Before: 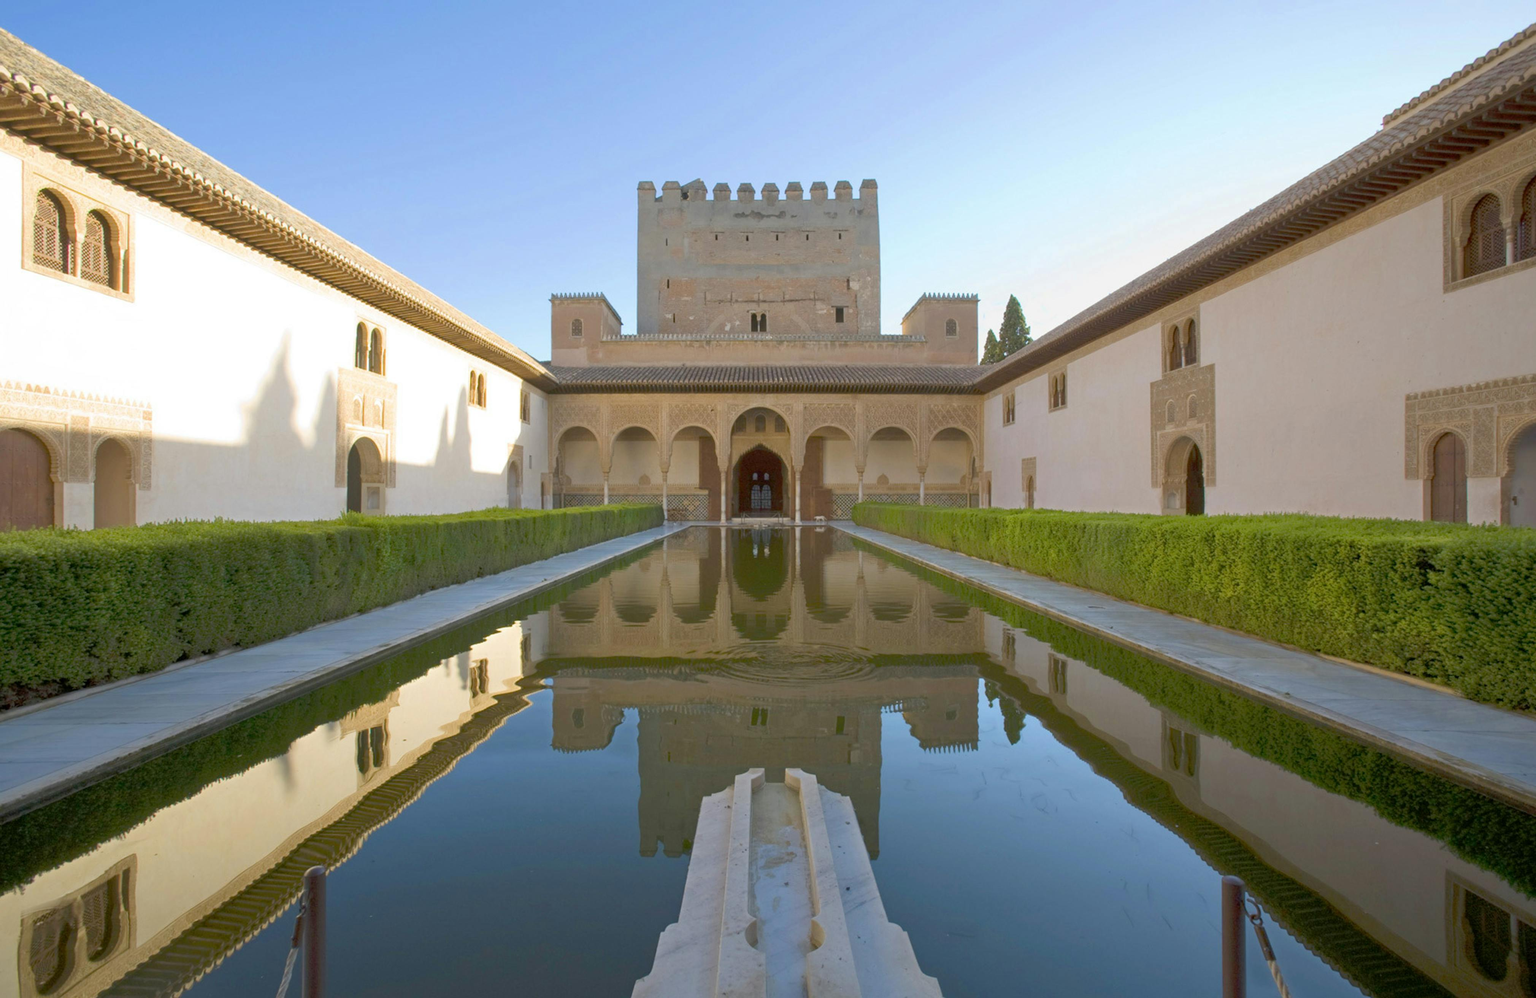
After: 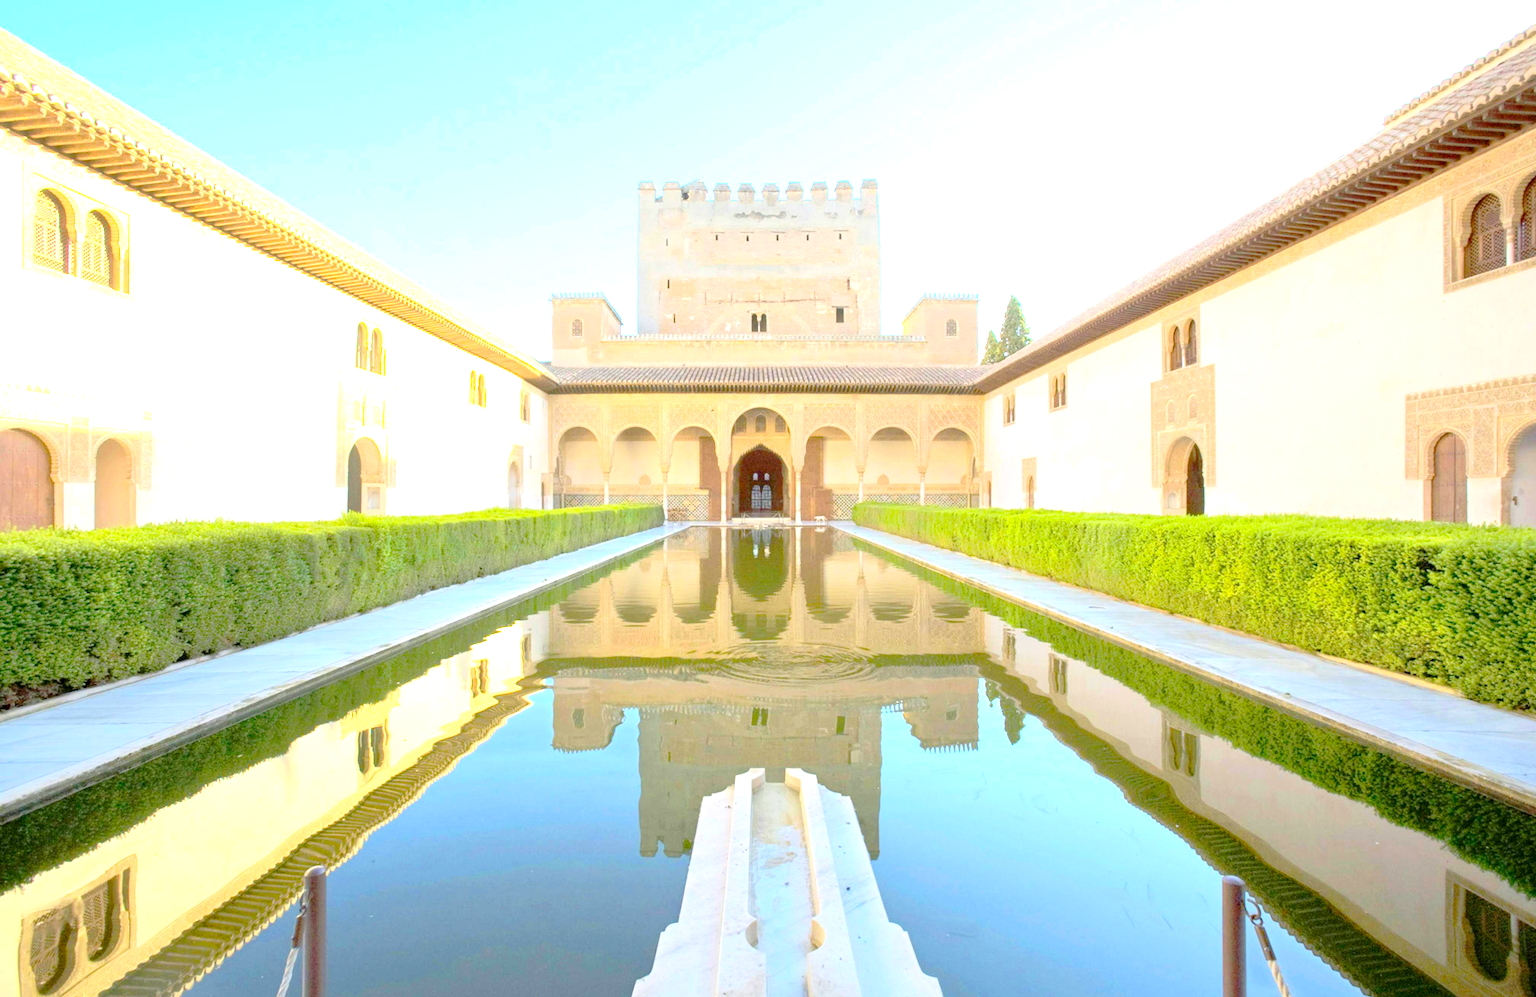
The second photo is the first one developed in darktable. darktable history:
contrast brightness saturation: contrast 0.2, brightness 0.16, saturation 0.22
exposure: black level correction 0.001, exposure 1.735 EV, compensate highlight preservation false
